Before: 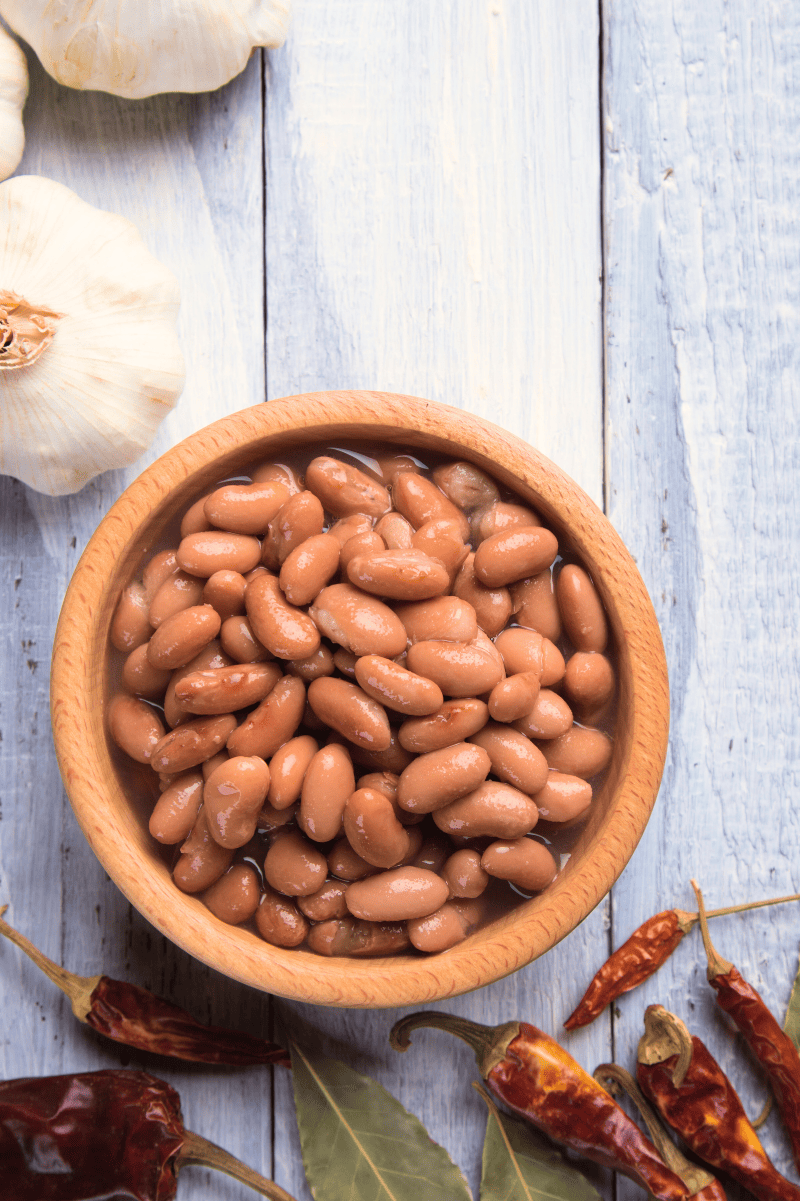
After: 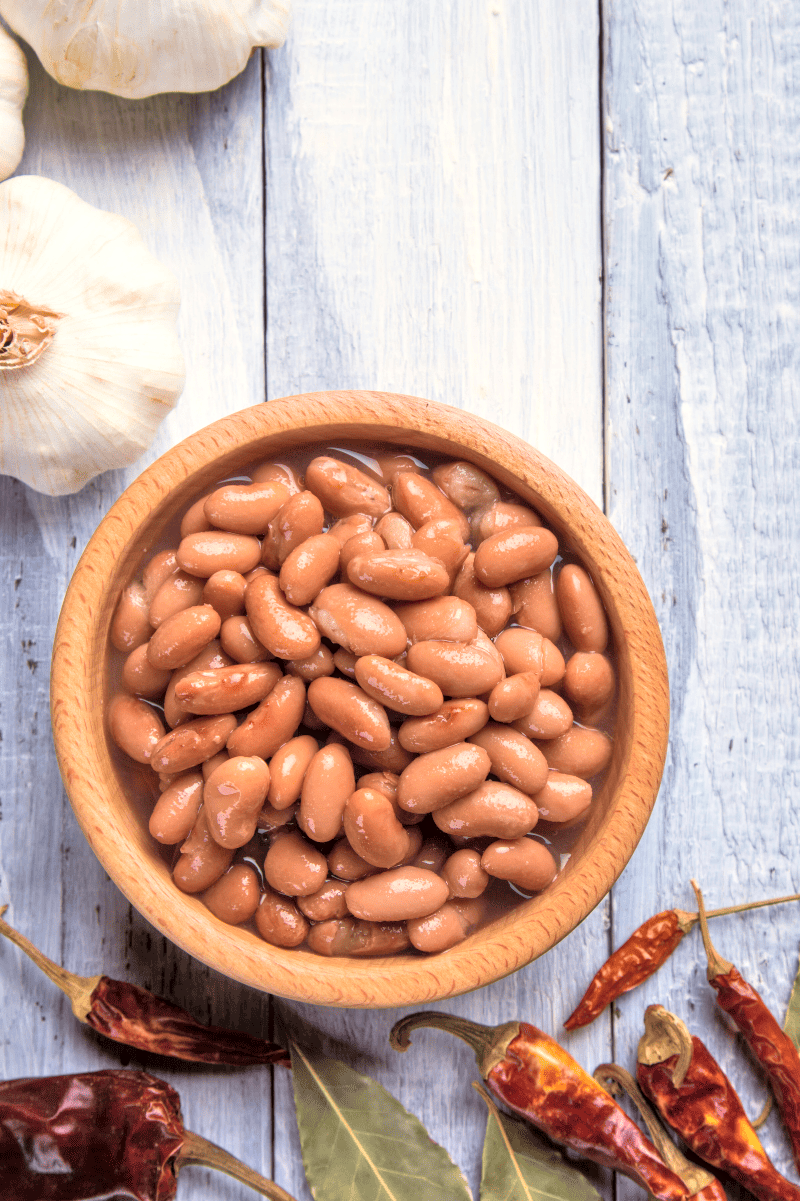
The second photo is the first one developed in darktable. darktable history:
local contrast: detail 130%
tone equalizer: -7 EV 0.15 EV, -6 EV 0.6 EV, -5 EV 1.15 EV, -4 EV 1.33 EV, -3 EV 1.15 EV, -2 EV 0.6 EV, -1 EV 0.15 EV, mask exposure compensation -0.5 EV
